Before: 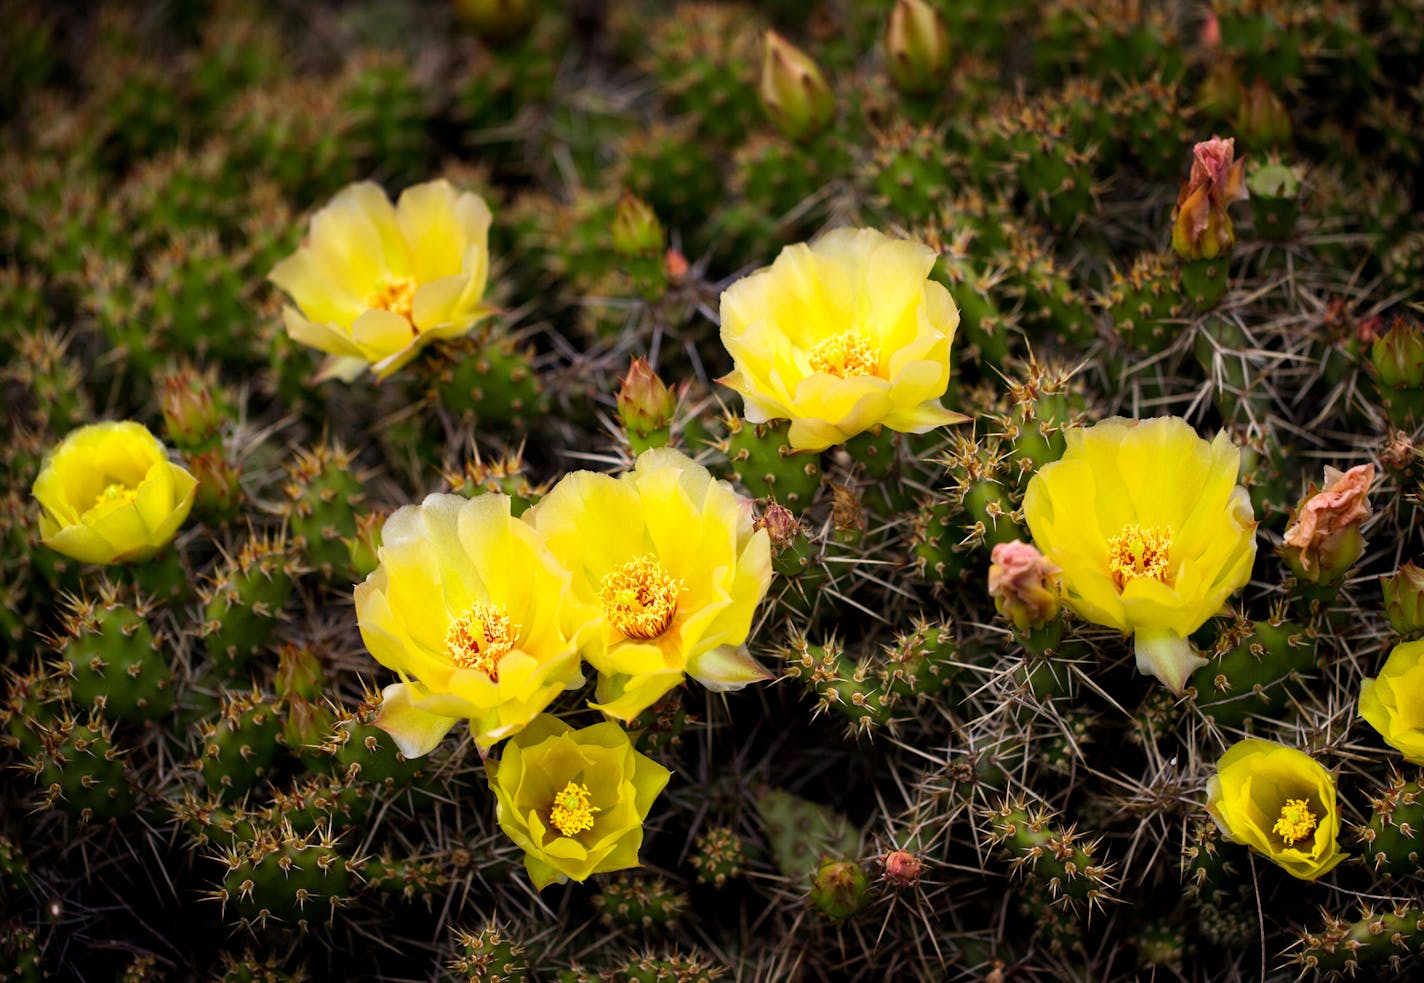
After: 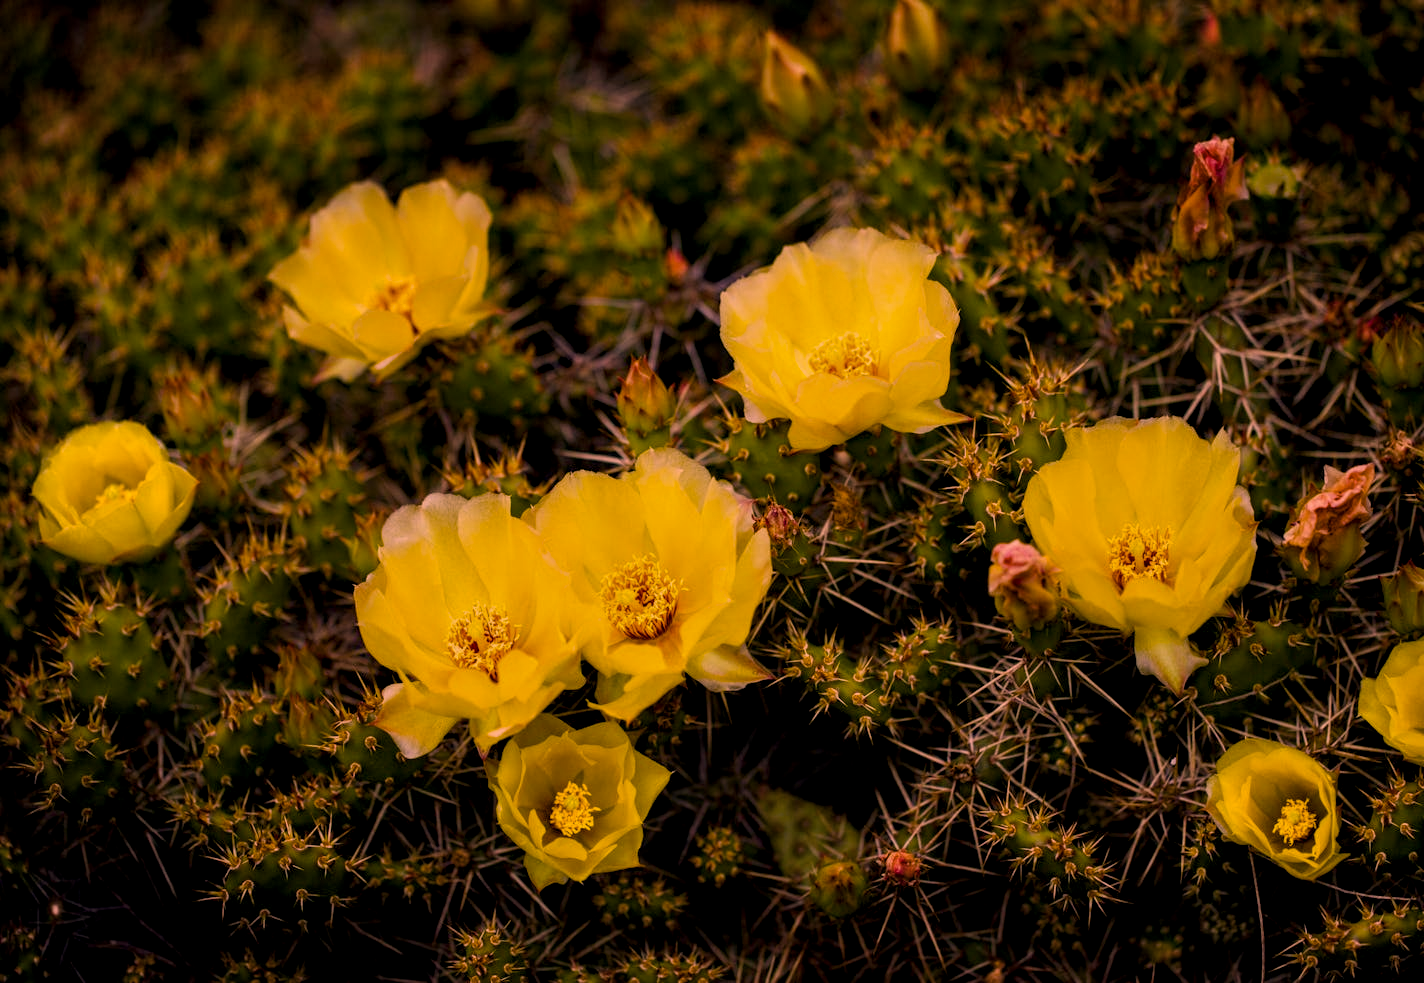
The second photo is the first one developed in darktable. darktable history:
color balance rgb: highlights gain › chroma 1.556%, highlights gain › hue 308.32°, perceptual saturation grading › global saturation 35.077%, perceptual saturation grading › highlights -25.114%, perceptual saturation grading › shadows 50.147%, global vibrance 20%
exposure: black level correction 0, exposure -0.834 EV, compensate exposure bias true, compensate highlight preservation false
color correction: highlights a* 39.68, highlights b* 39.61, saturation 0.694
local contrast: highlights 40%, shadows 64%, detail 138%, midtone range 0.518
contrast brightness saturation: saturation 0.098
